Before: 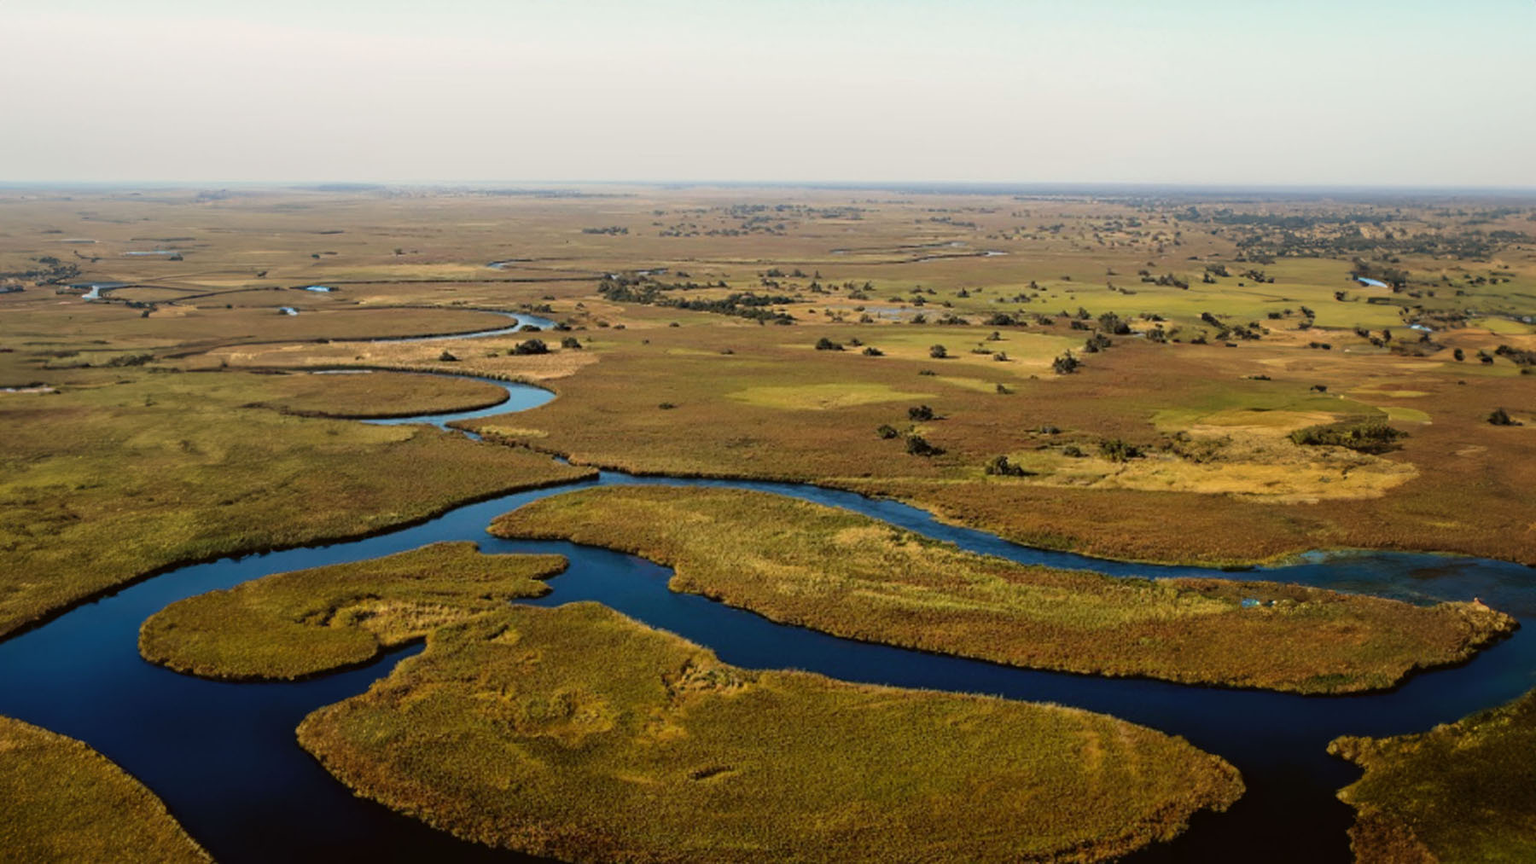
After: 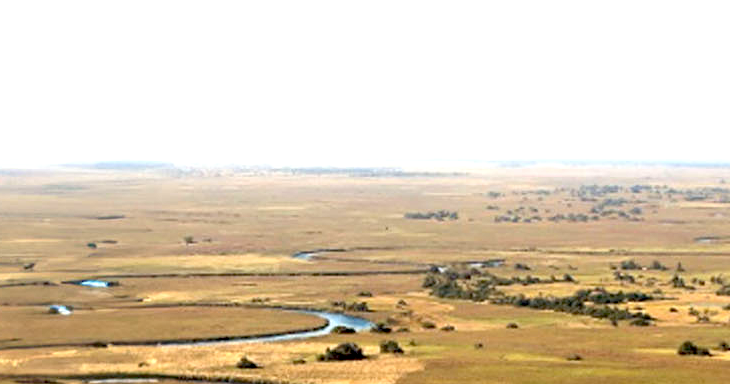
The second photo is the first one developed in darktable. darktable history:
crop: left 15.452%, top 5.459%, right 43.956%, bottom 56.62%
exposure: black level correction 0.01, exposure 1 EV, compensate highlight preservation false
